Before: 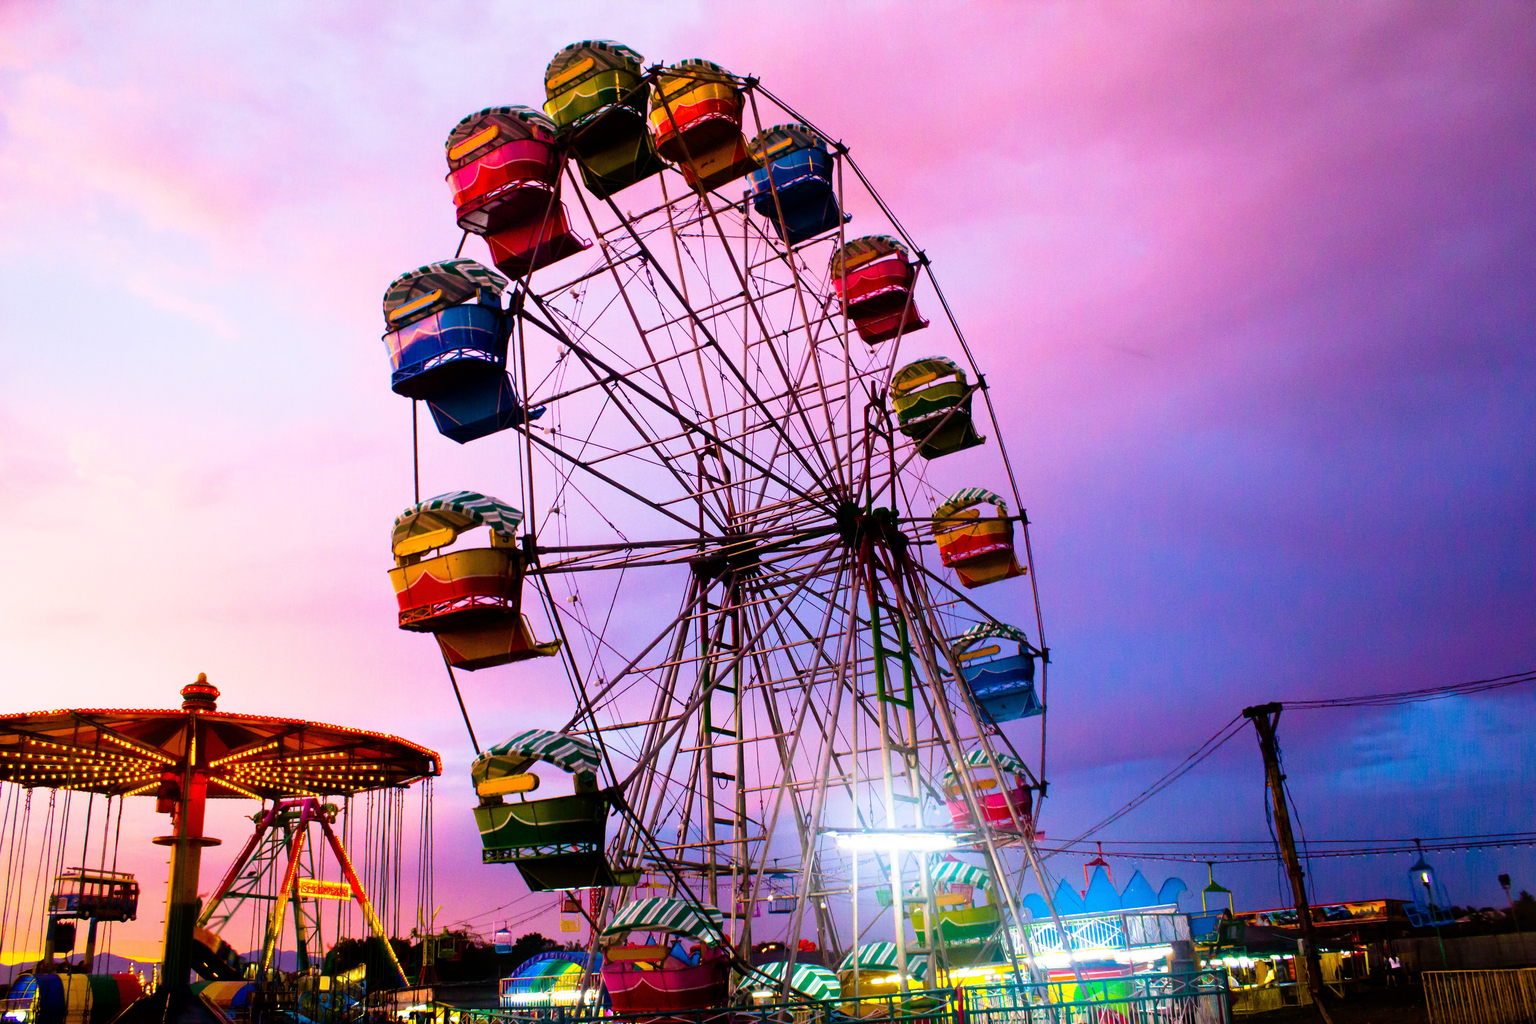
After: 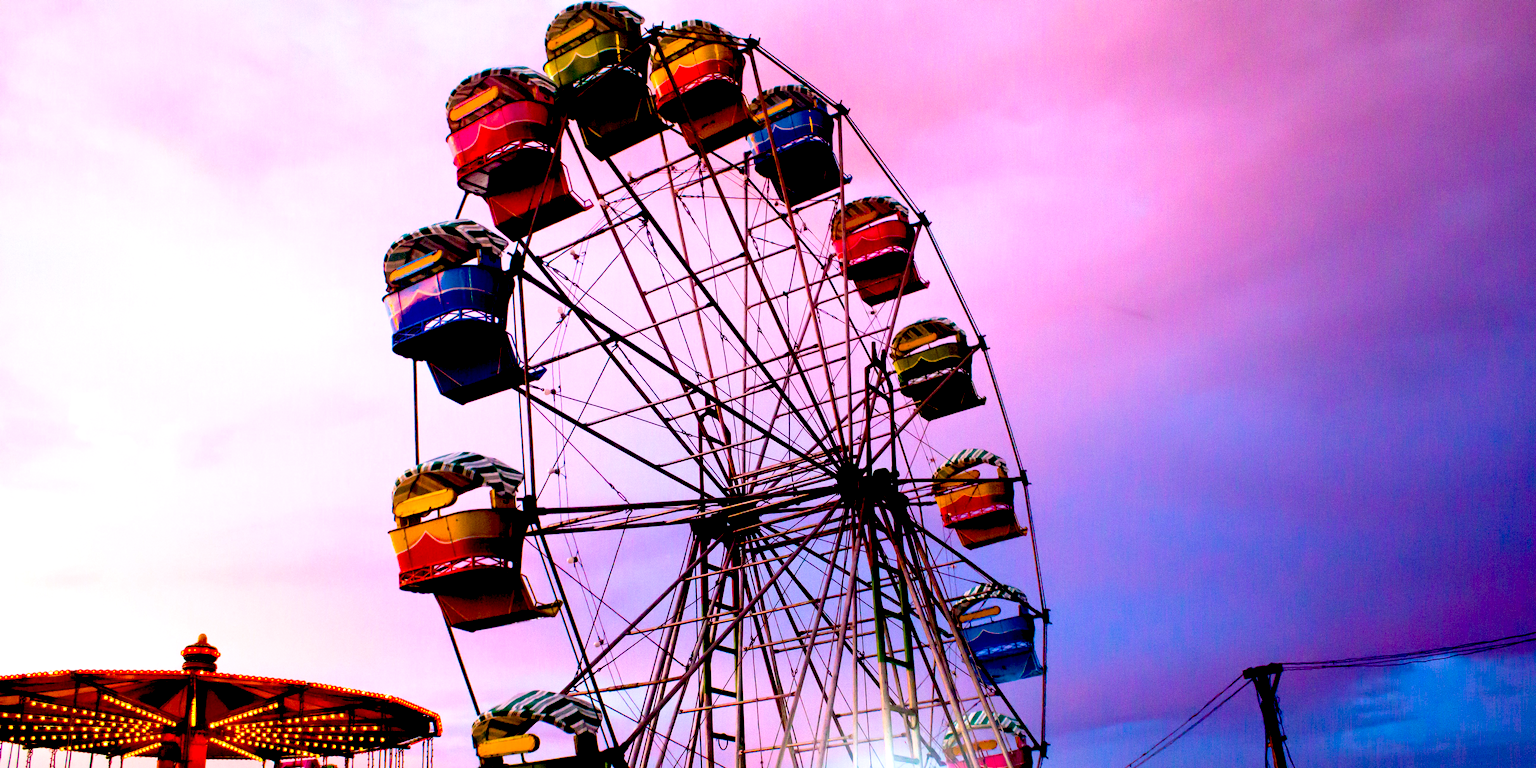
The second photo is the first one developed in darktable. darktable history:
crop: top 3.857%, bottom 21.132%
exposure: black level correction 0.031, exposure 0.304 EV, compensate highlight preservation false
